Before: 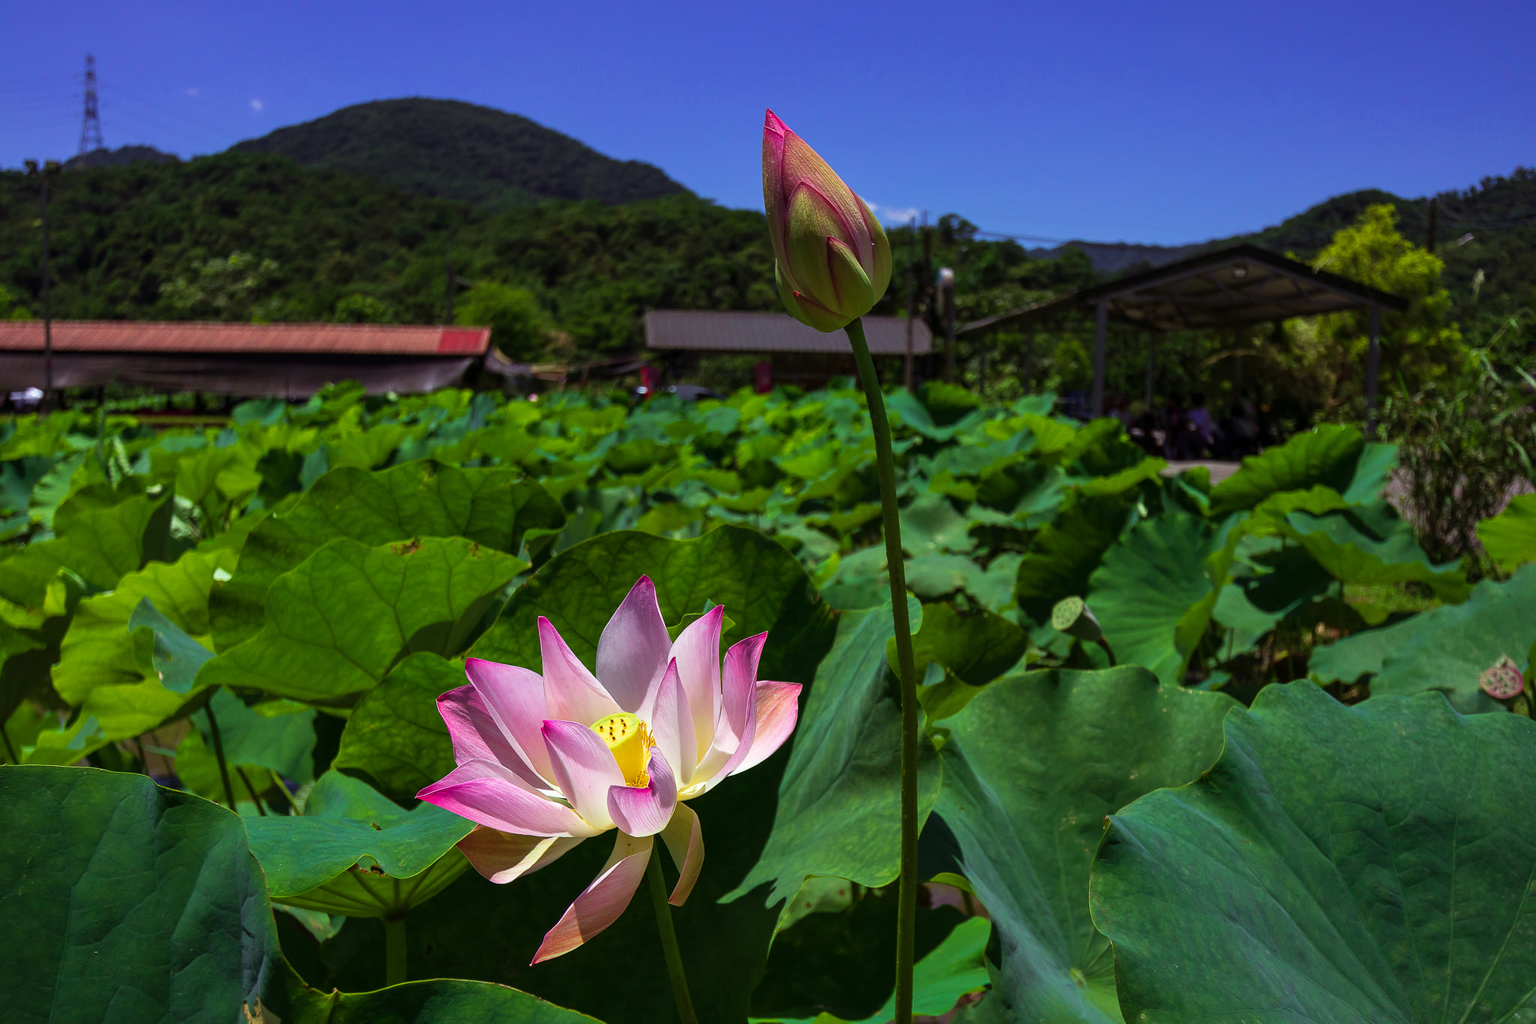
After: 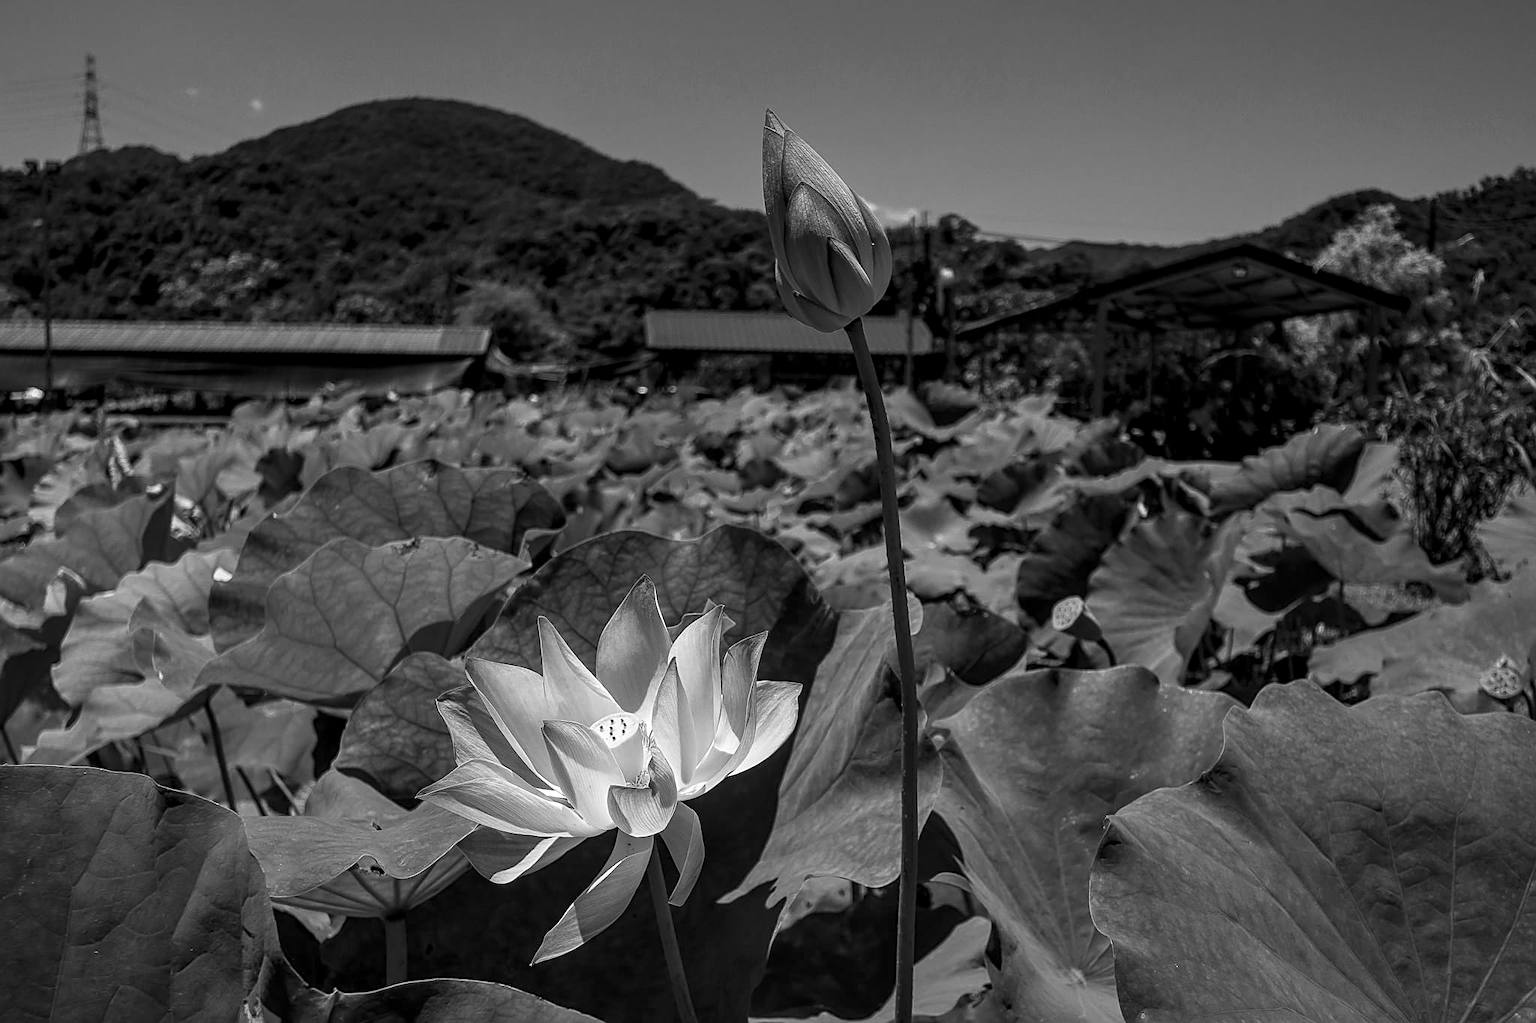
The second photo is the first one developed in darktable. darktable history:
sharpen: on, module defaults
color balance rgb: shadows lift › hue 87.51°, highlights gain › chroma 1.62%, highlights gain › hue 55.1°, global offset › chroma 0.06%, global offset › hue 253.66°, linear chroma grading › global chroma 0.5%
white balance: red 0.98, blue 1.034
monochrome: on, module defaults
local contrast: detail 130%
